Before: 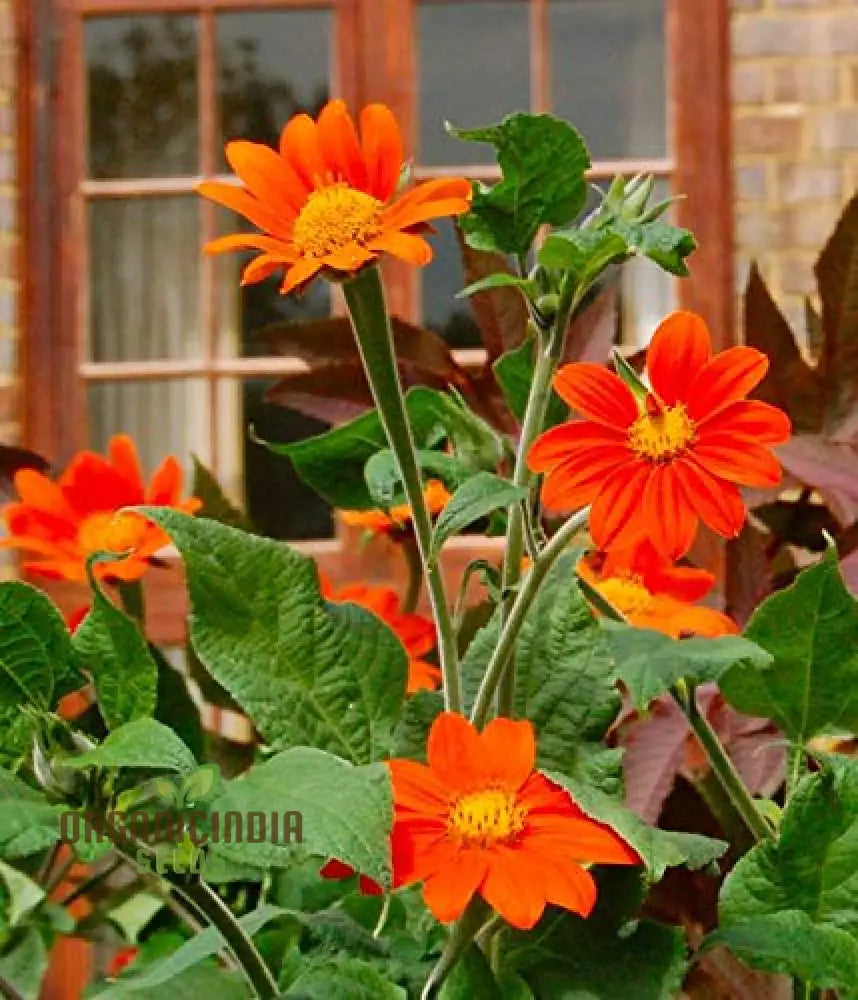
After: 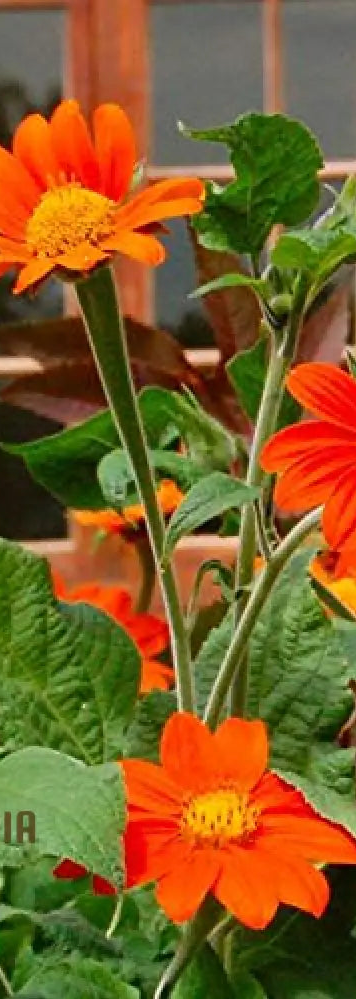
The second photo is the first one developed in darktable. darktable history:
crop: left 31.122%, right 27.334%
